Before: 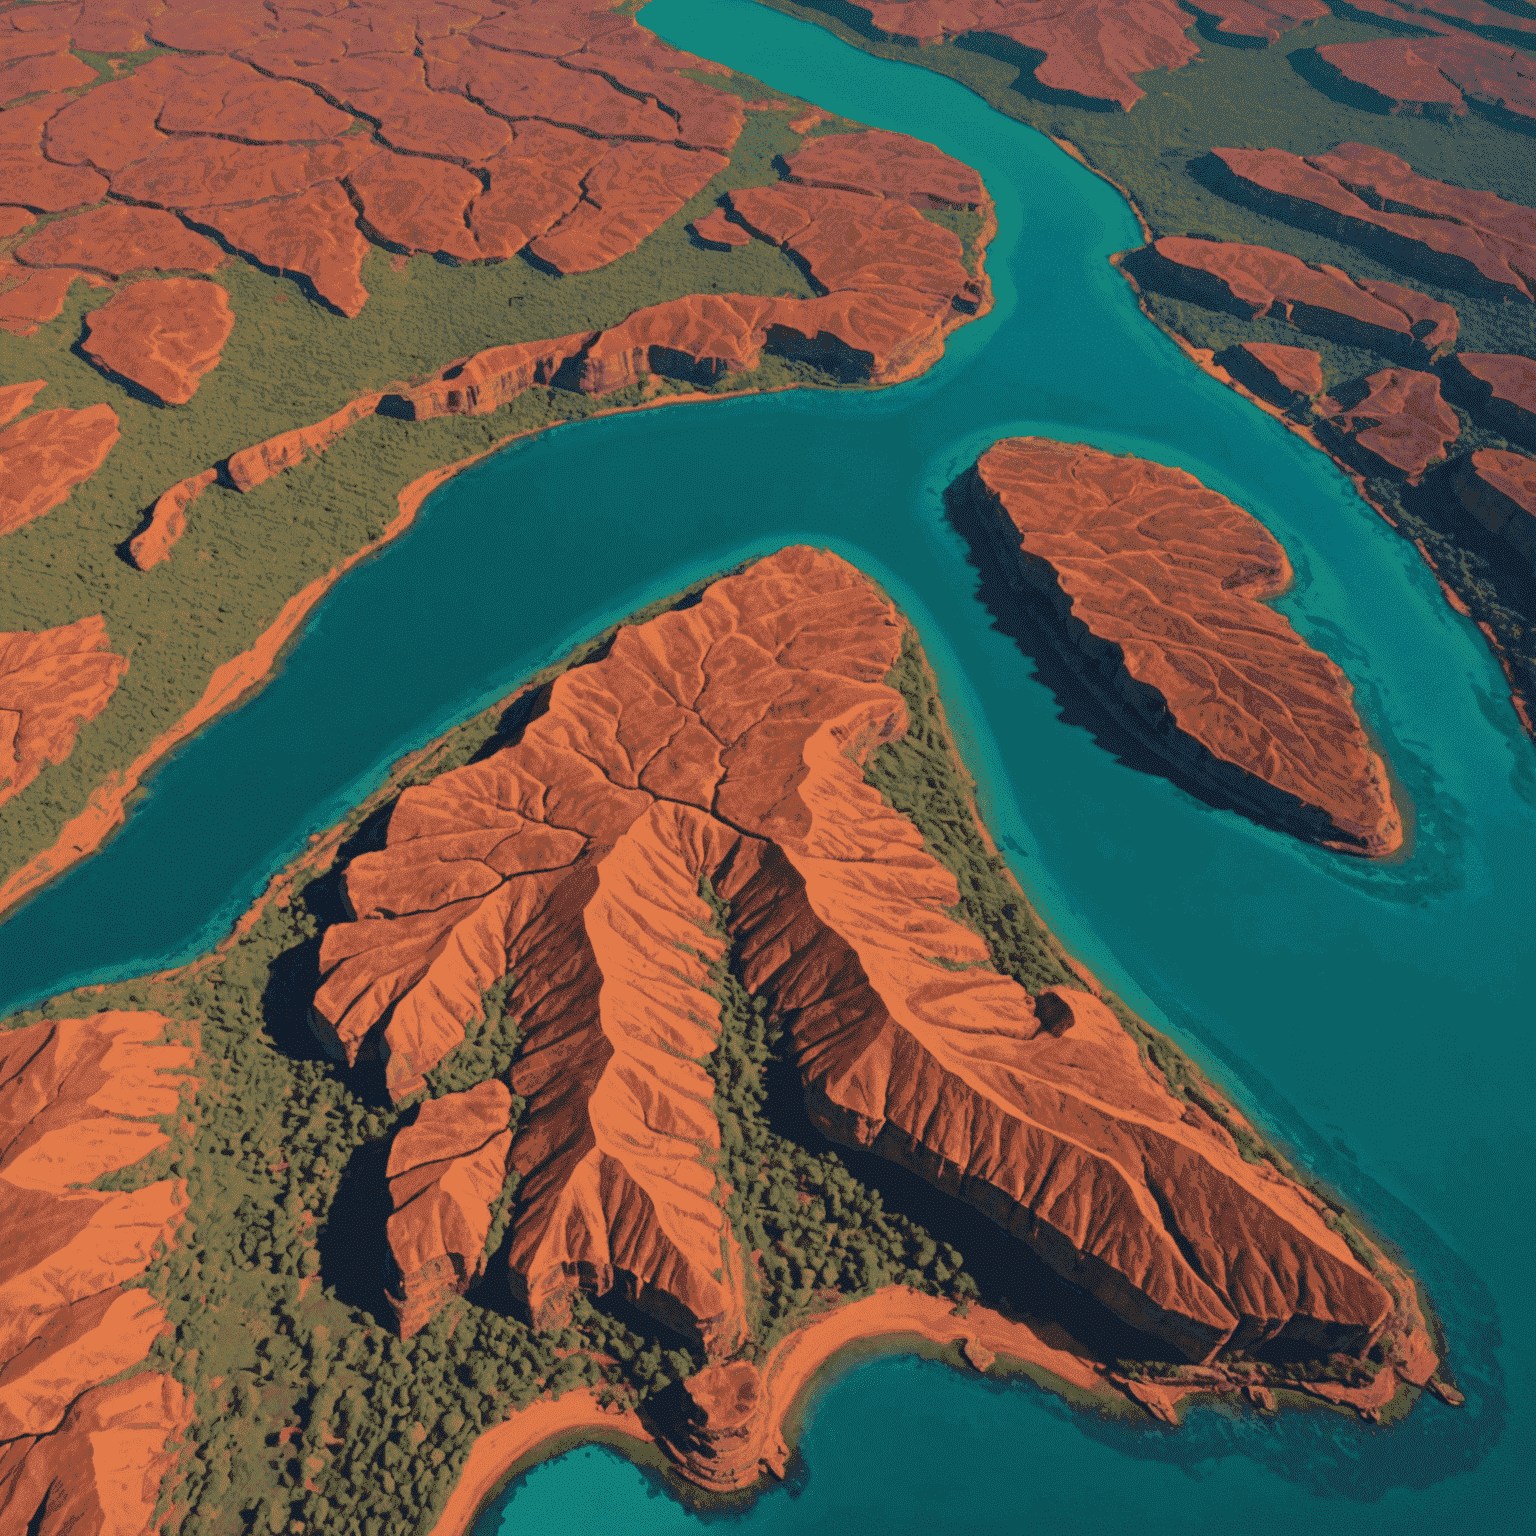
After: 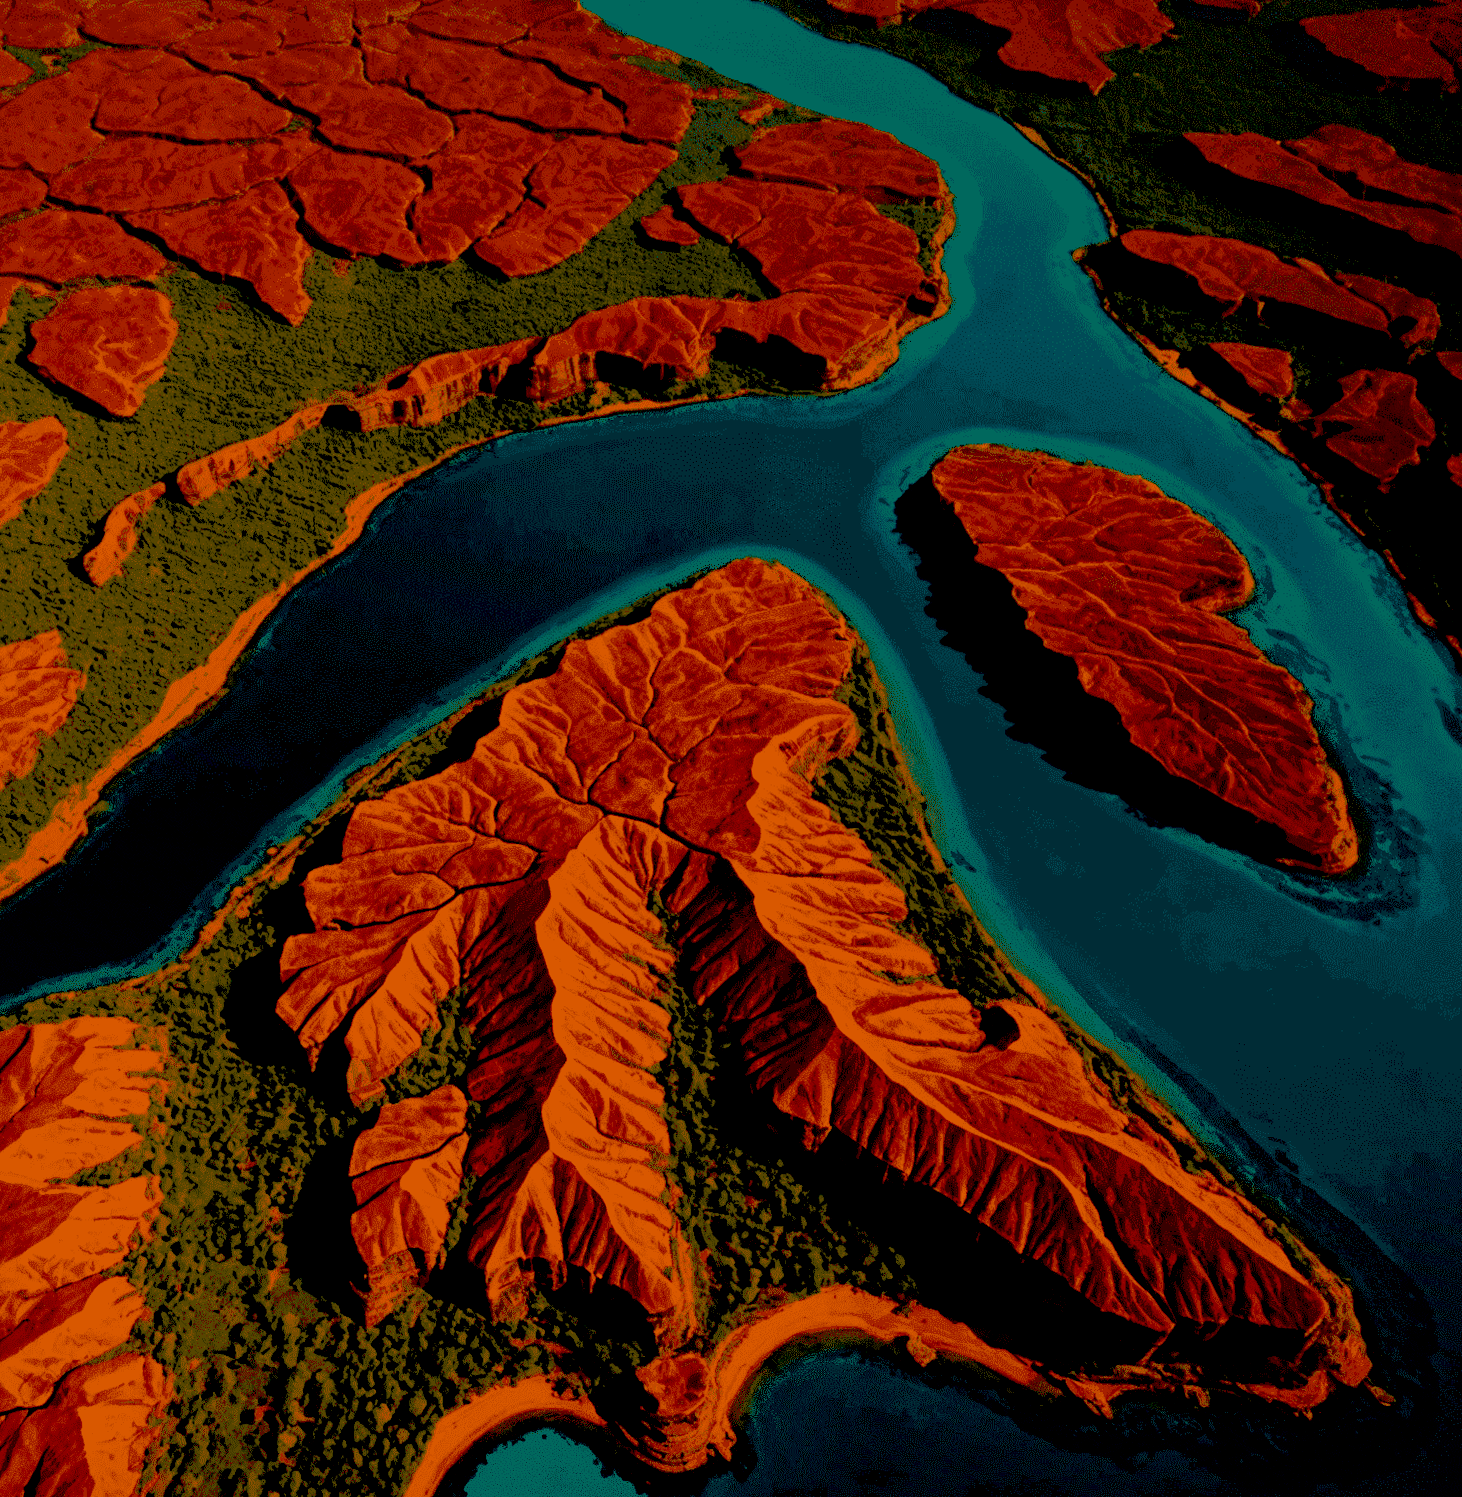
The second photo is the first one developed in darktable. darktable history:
rotate and perspective: rotation 0.074°, lens shift (vertical) 0.096, lens shift (horizontal) -0.041, crop left 0.043, crop right 0.952, crop top 0.024, crop bottom 0.979
exposure: black level correction 0.1, exposure -0.092 EV, compensate highlight preservation false
